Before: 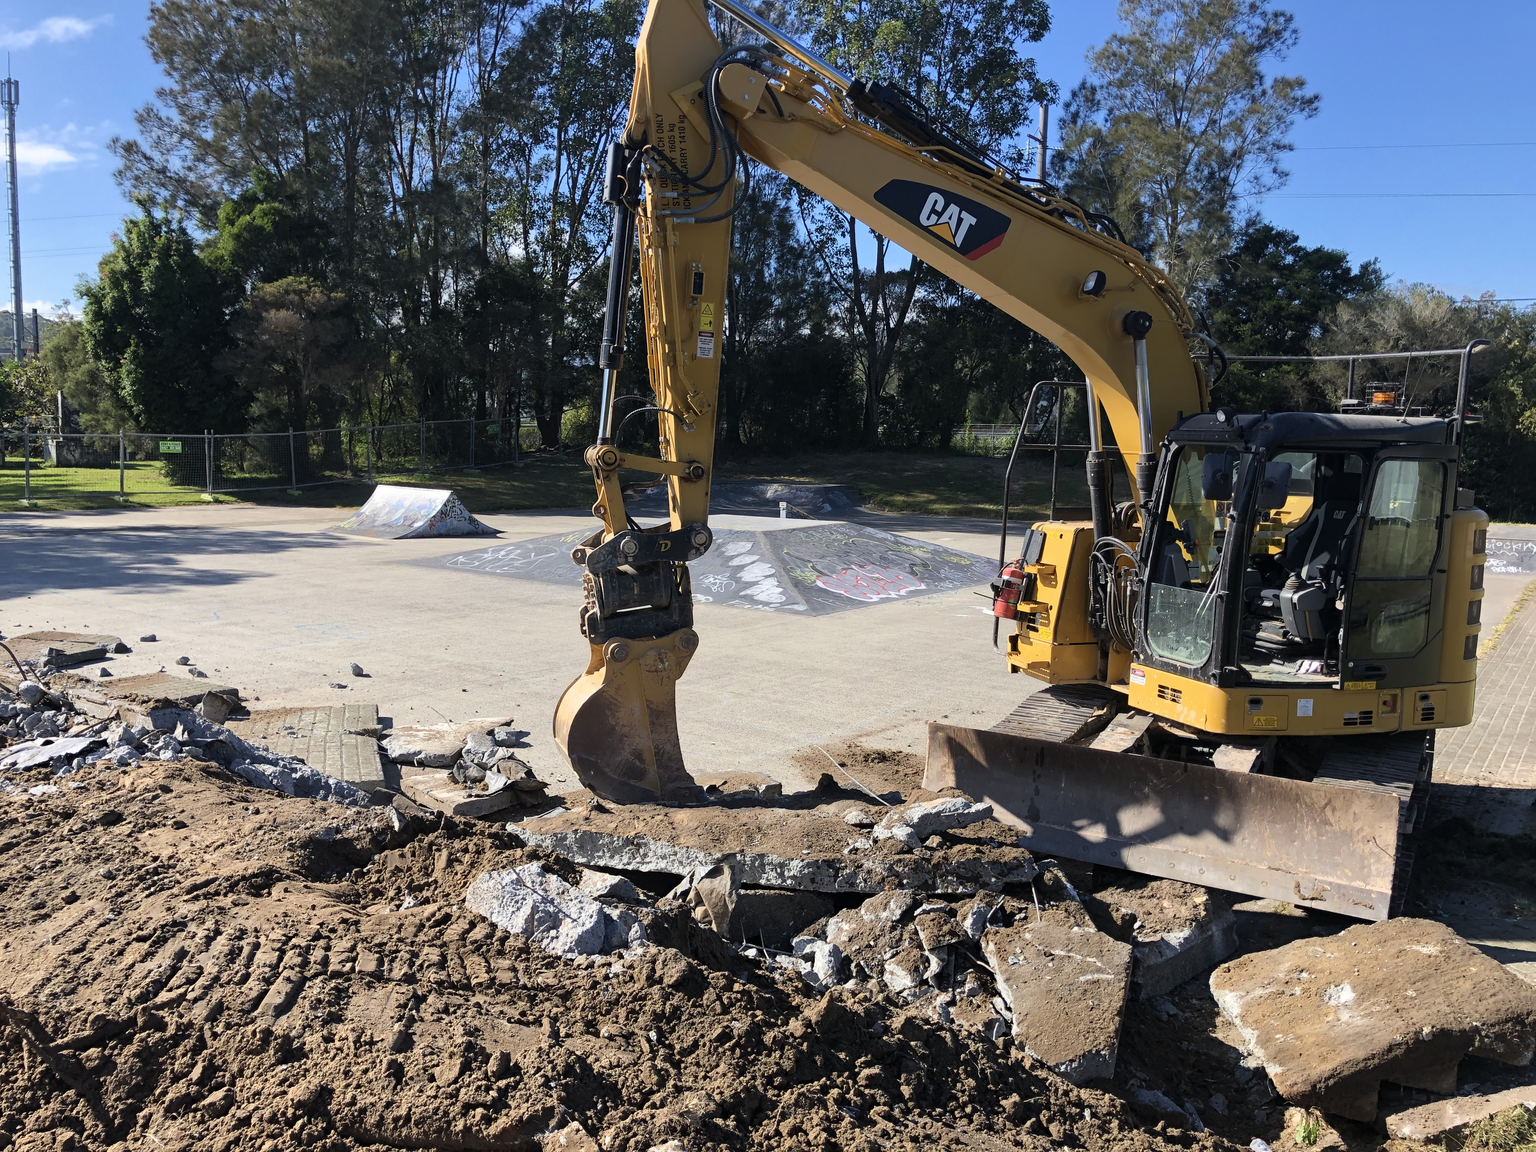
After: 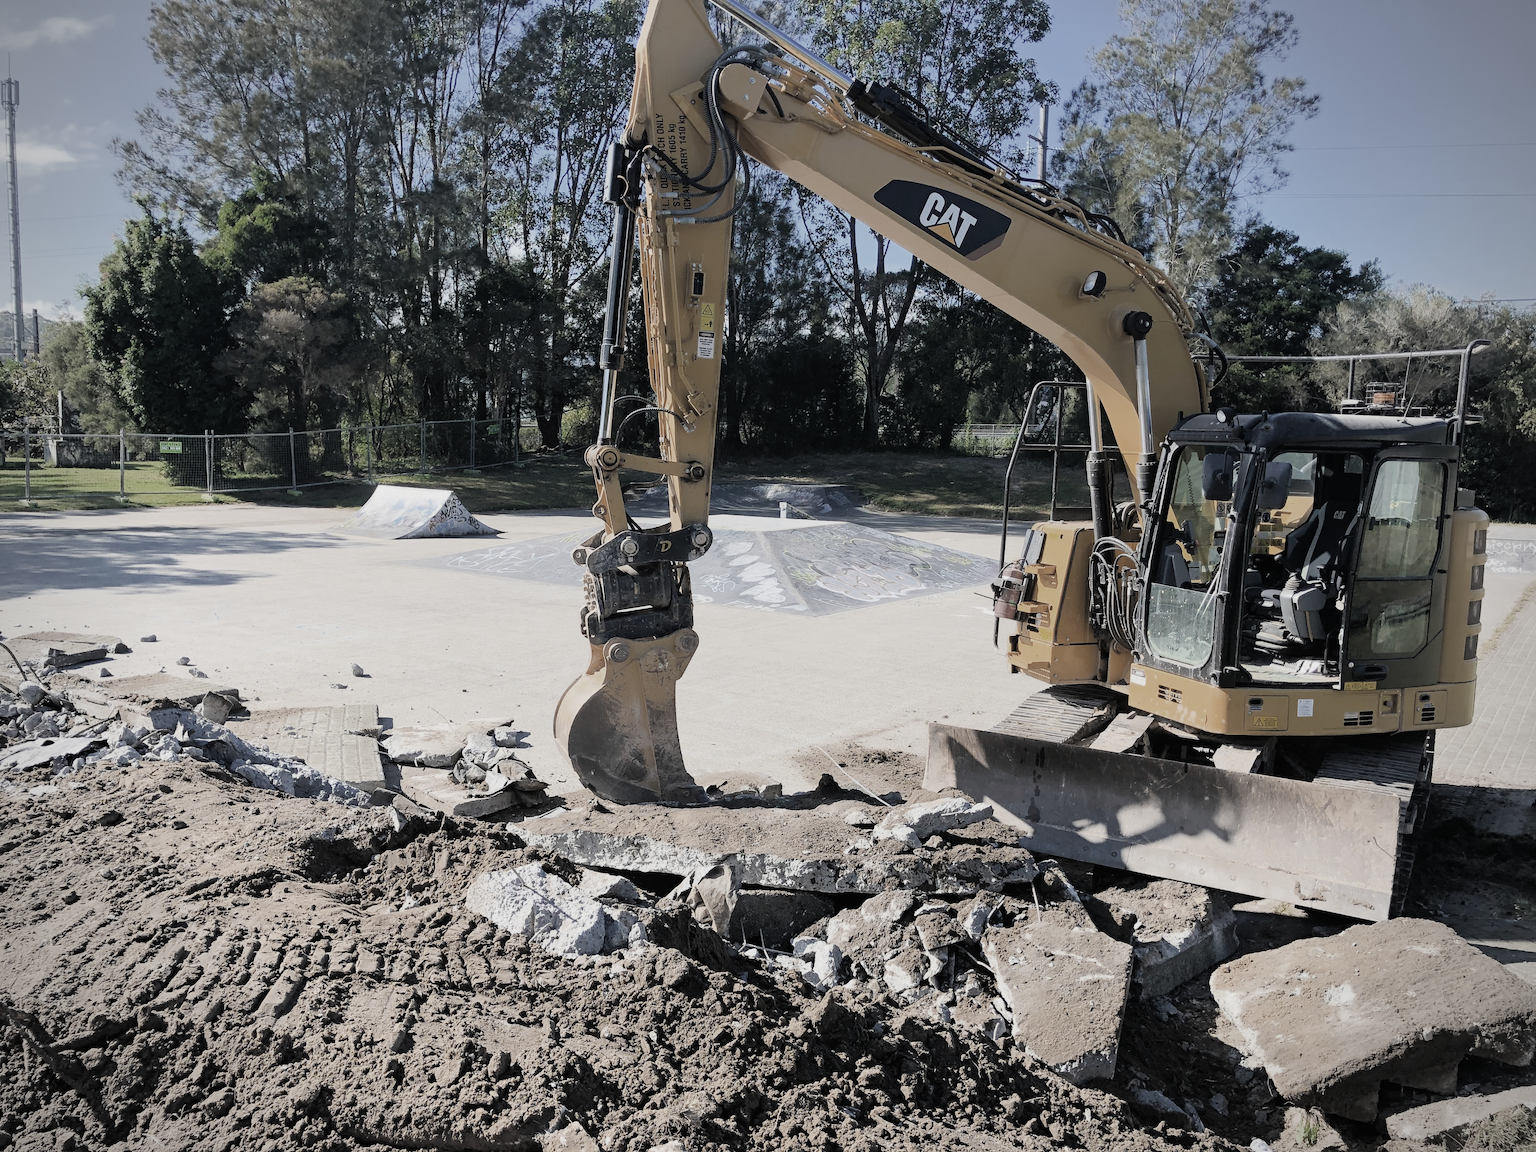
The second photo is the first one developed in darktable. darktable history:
filmic rgb: black relative exposure -6.98 EV, white relative exposure 5.63 EV, hardness 2.86
color zones: curves: ch0 [(0, 0.487) (0.241, 0.395) (0.434, 0.373) (0.658, 0.412) (0.838, 0.487)]; ch1 [(0, 0) (0.053, 0.053) (0.211, 0.202) (0.579, 0.259) (0.781, 0.241)]
vignetting: on, module defaults
contrast brightness saturation: contrast -0.02, brightness -0.01, saturation 0.03
exposure: exposure 1.223 EV, compensate highlight preservation false
